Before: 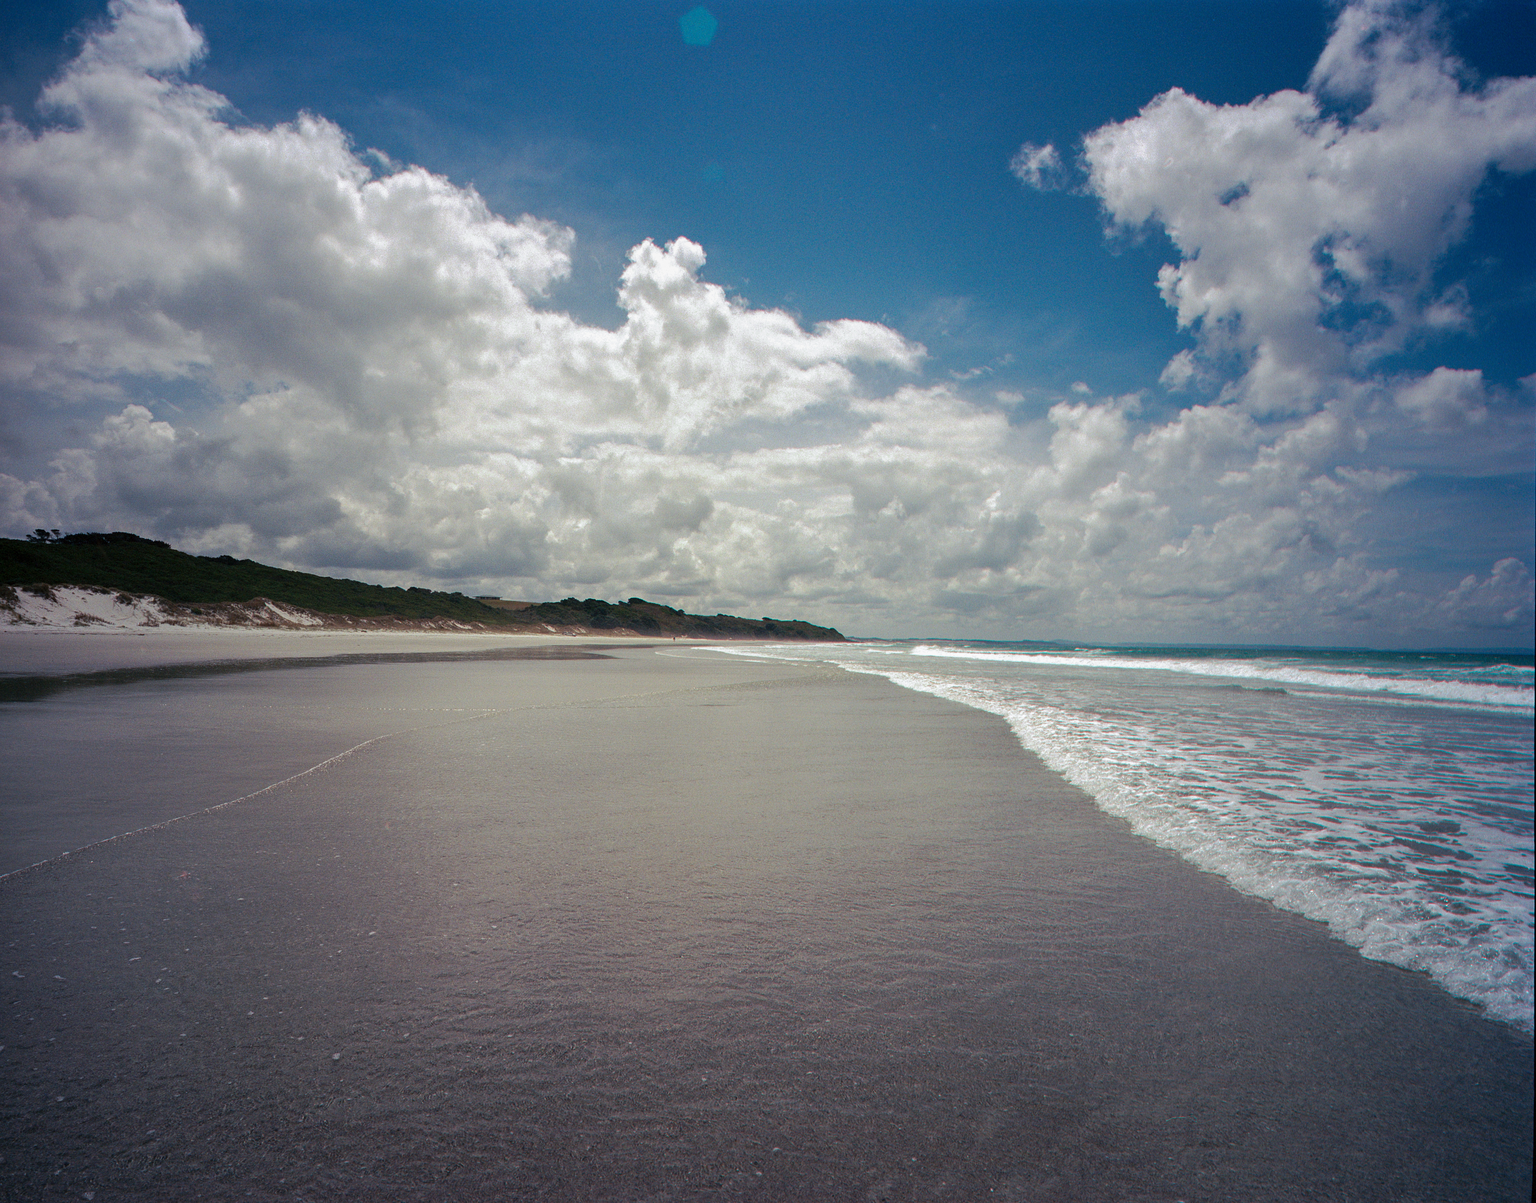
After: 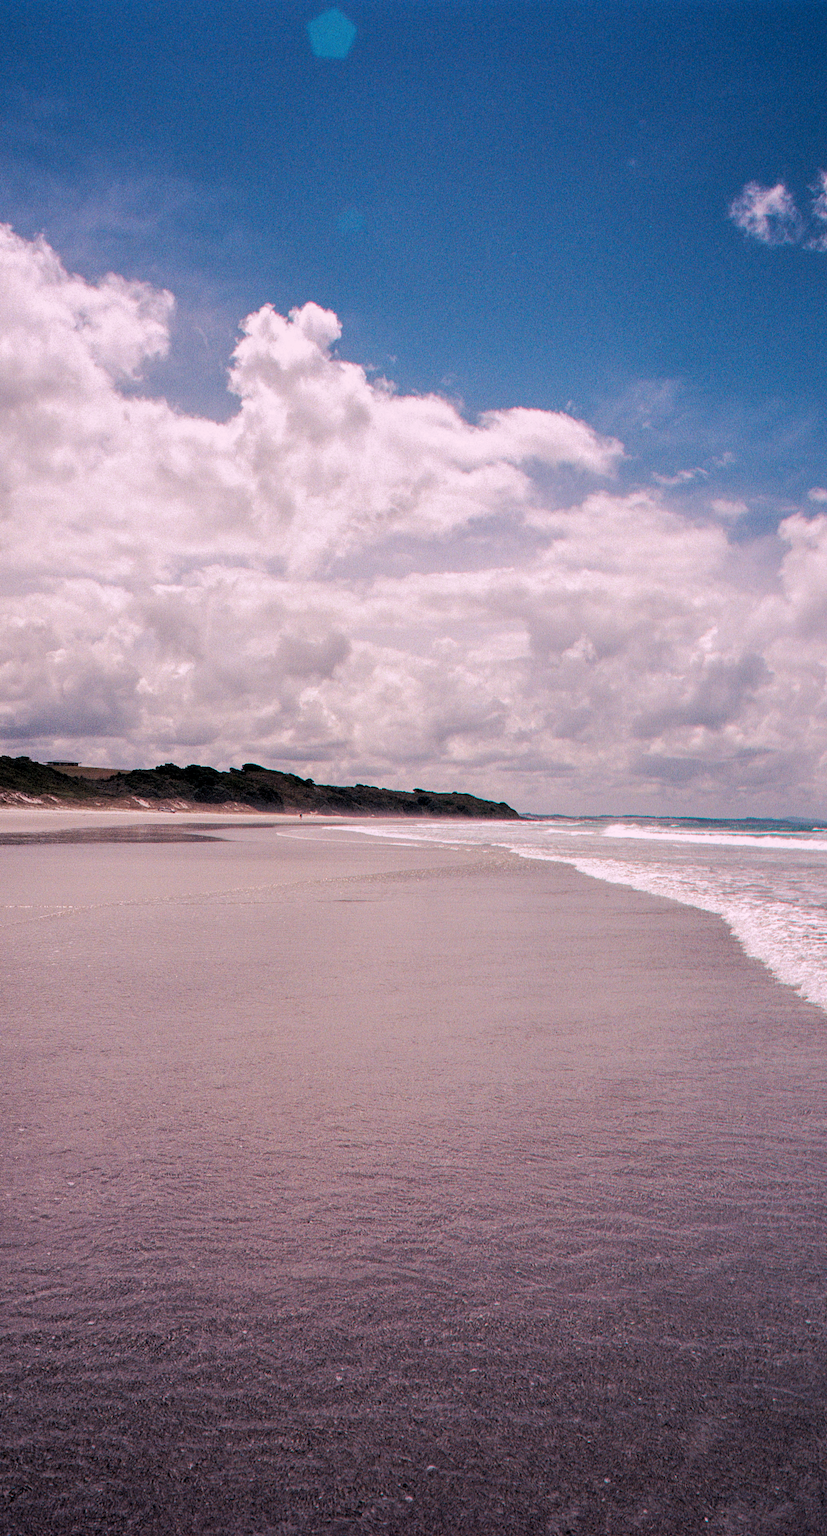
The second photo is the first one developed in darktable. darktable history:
white balance: red 1.188, blue 1.11
crop: left 28.583%, right 29.231%
filmic rgb: black relative exposure -5 EV, white relative exposure 3.5 EV, hardness 3.19, contrast 1.2, highlights saturation mix -30%
local contrast: highlights 100%, shadows 100%, detail 120%, midtone range 0.2
